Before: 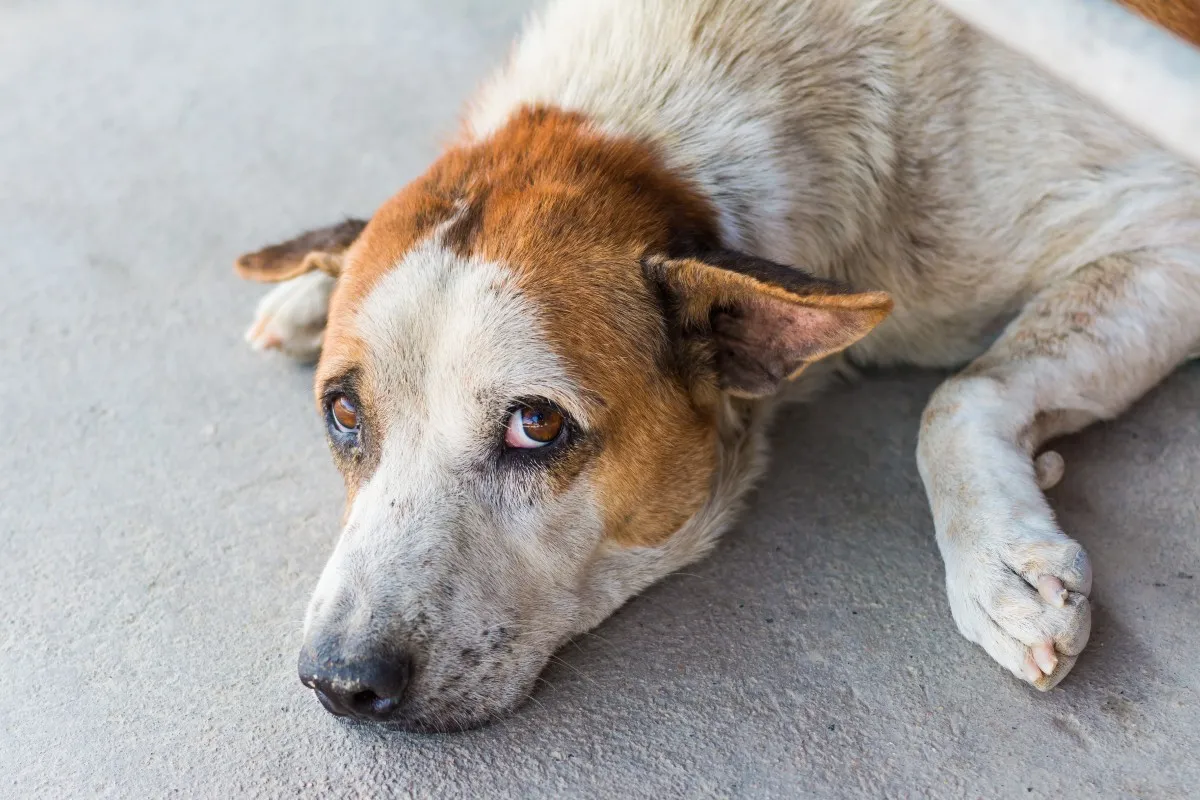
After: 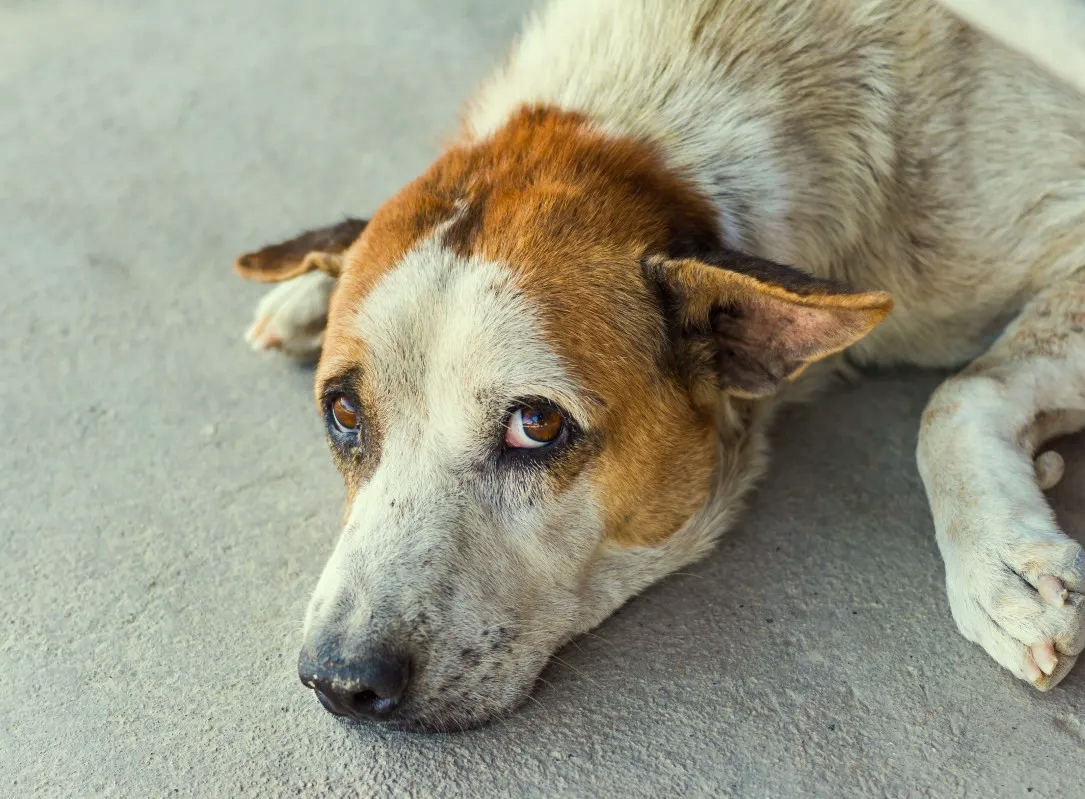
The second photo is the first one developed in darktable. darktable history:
exposure: compensate highlight preservation false
crop: right 9.509%, bottom 0.031%
shadows and highlights: soften with gaussian
color correction: highlights a* -5.94, highlights b* 11.19
